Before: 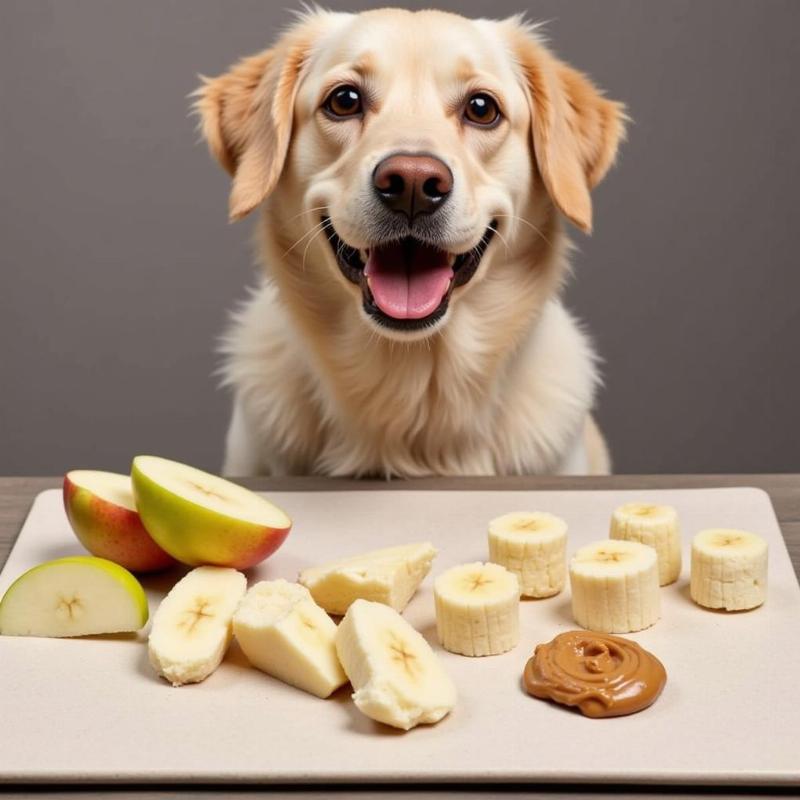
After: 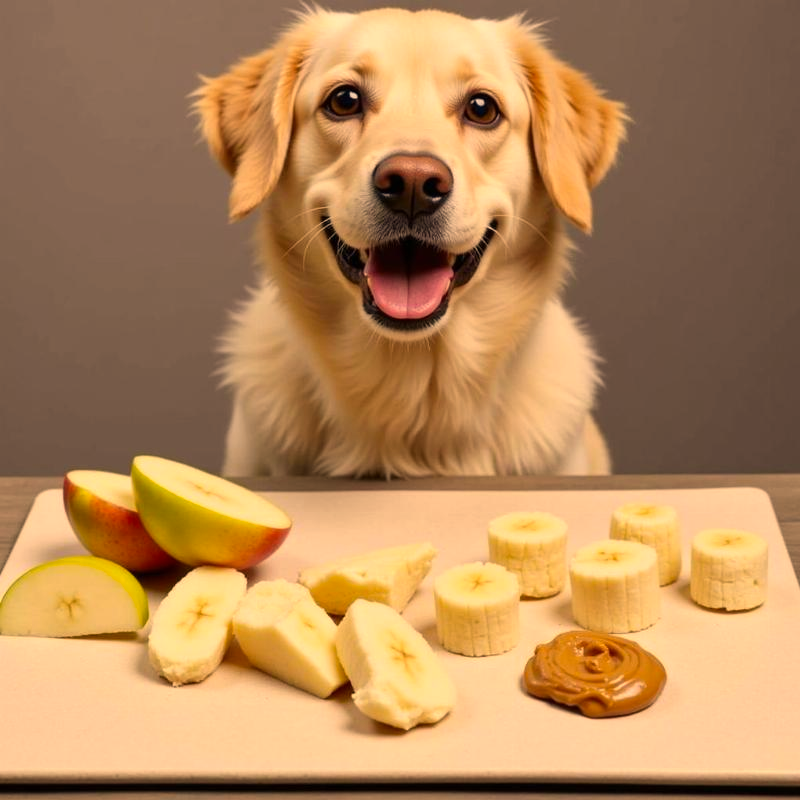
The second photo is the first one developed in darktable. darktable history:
color correction: highlights a* 14.81, highlights b* 30.85
